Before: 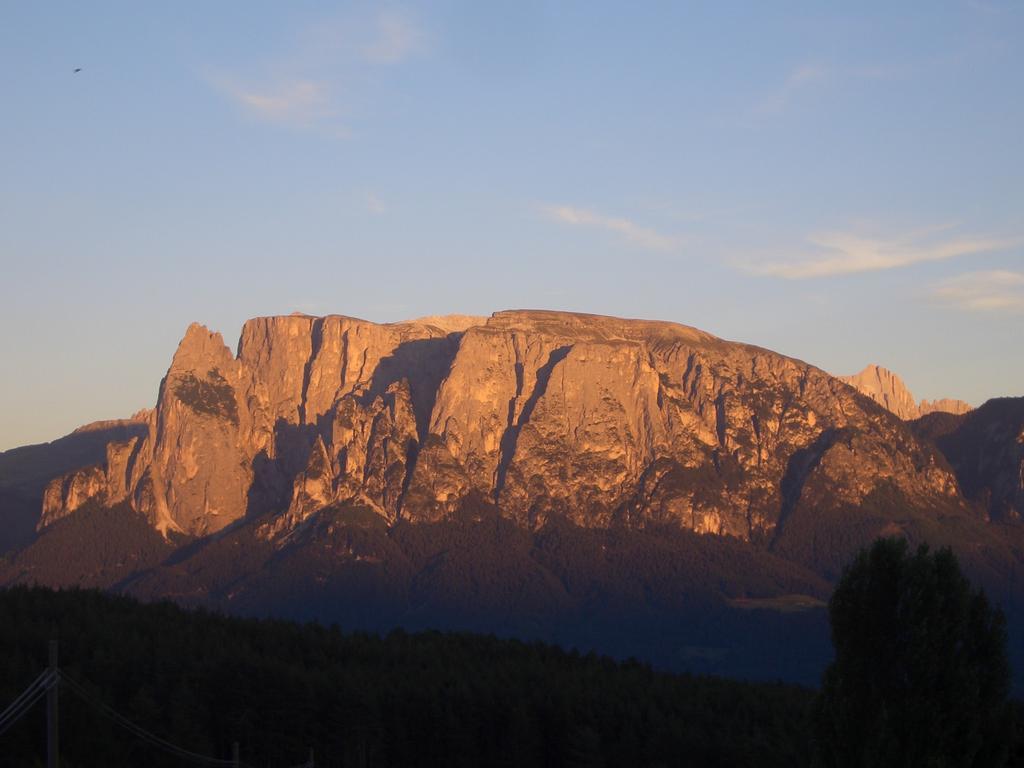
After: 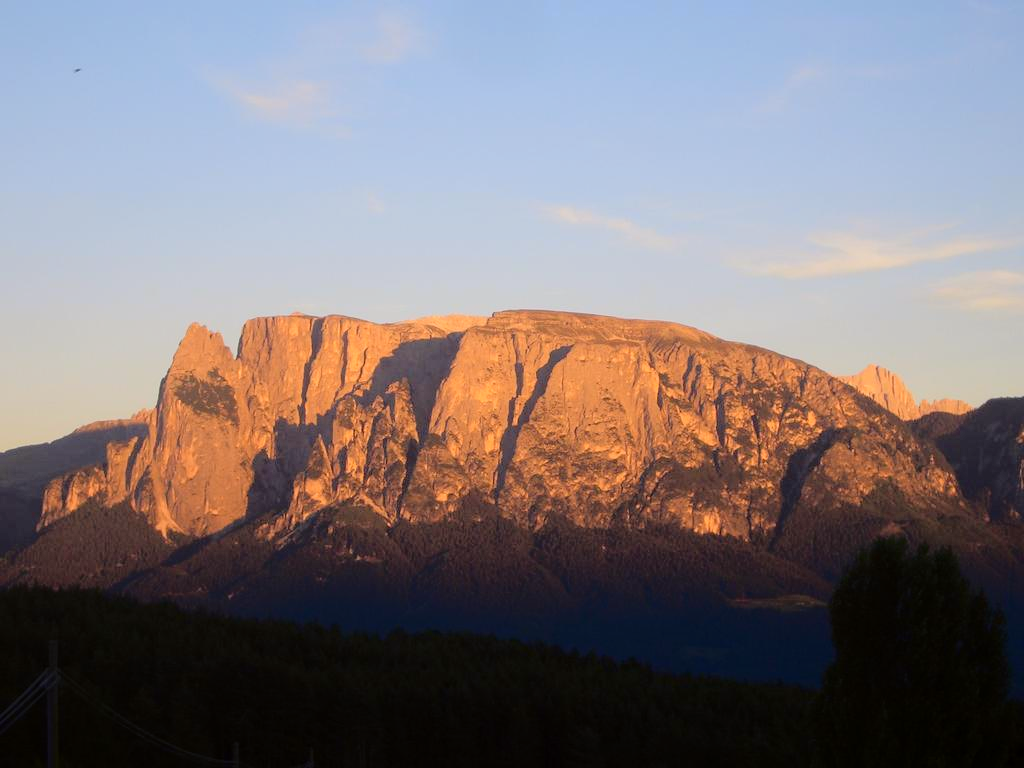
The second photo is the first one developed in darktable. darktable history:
tone curve: curves: ch0 [(0, 0) (0.058, 0.039) (0.168, 0.123) (0.282, 0.327) (0.45, 0.534) (0.676, 0.751) (0.89, 0.919) (1, 1)]; ch1 [(0, 0) (0.094, 0.081) (0.285, 0.299) (0.385, 0.403) (0.447, 0.455) (0.495, 0.496) (0.544, 0.552) (0.589, 0.612) (0.722, 0.728) (1, 1)]; ch2 [(0, 0) (0.257, 0.217) (0.43, 0.421) (0.498, 0.507) (0.531, 0.544) (0.56, 0.579) (0.625, 0.66) (1, 1)], color space Lab, independent channels, preserve colors none
